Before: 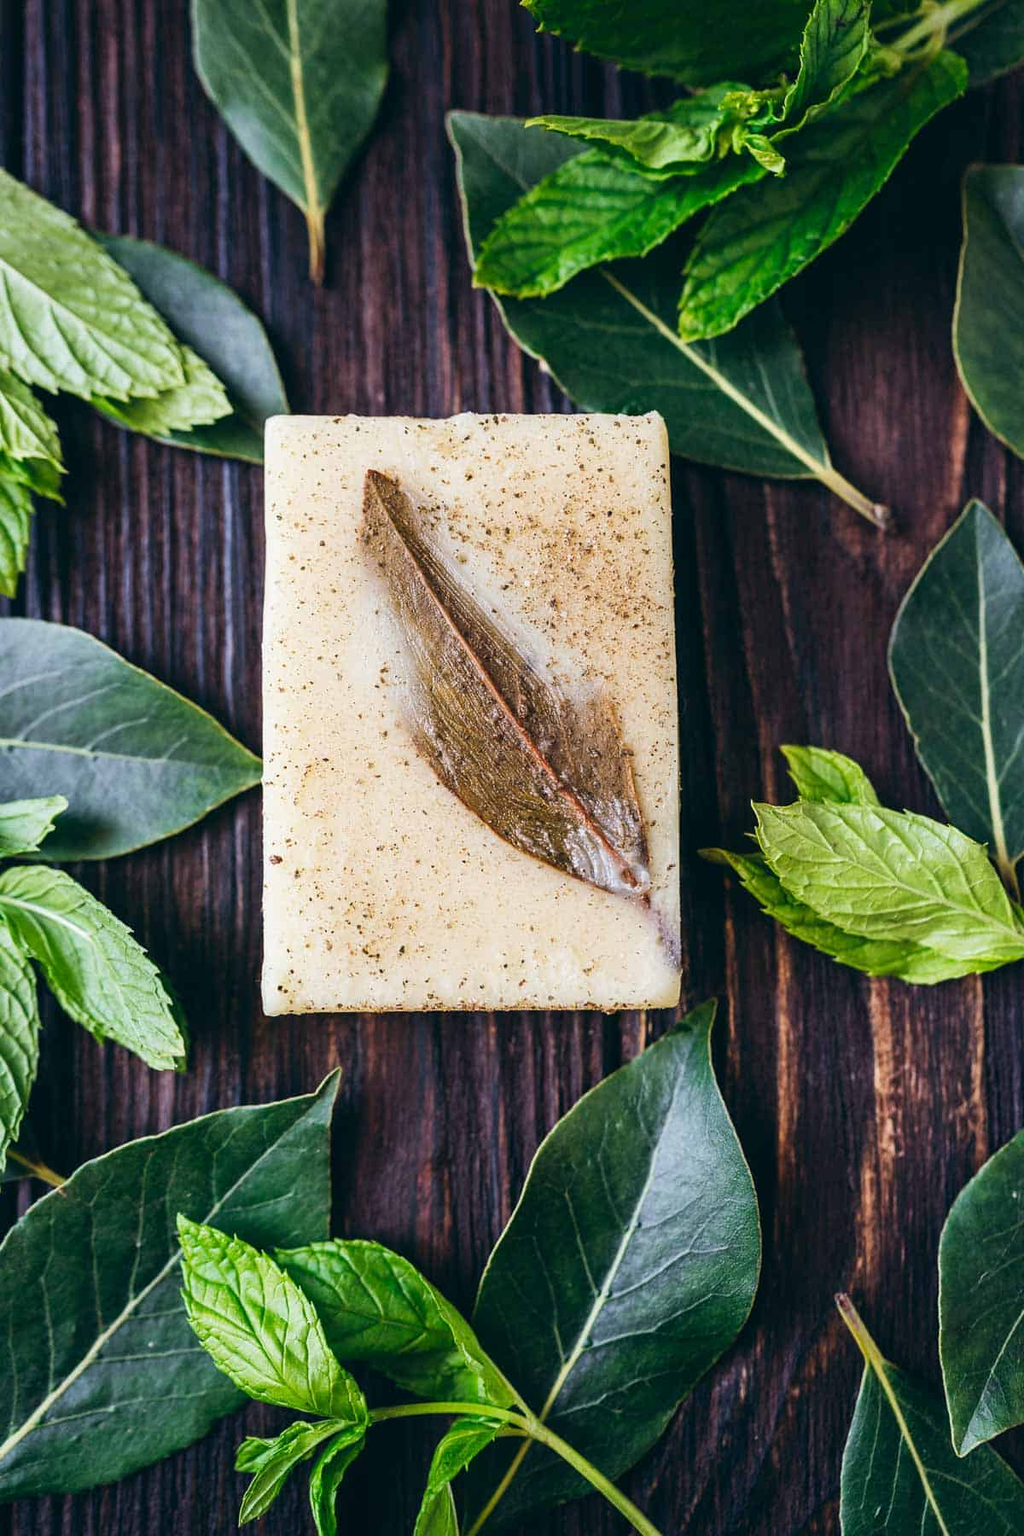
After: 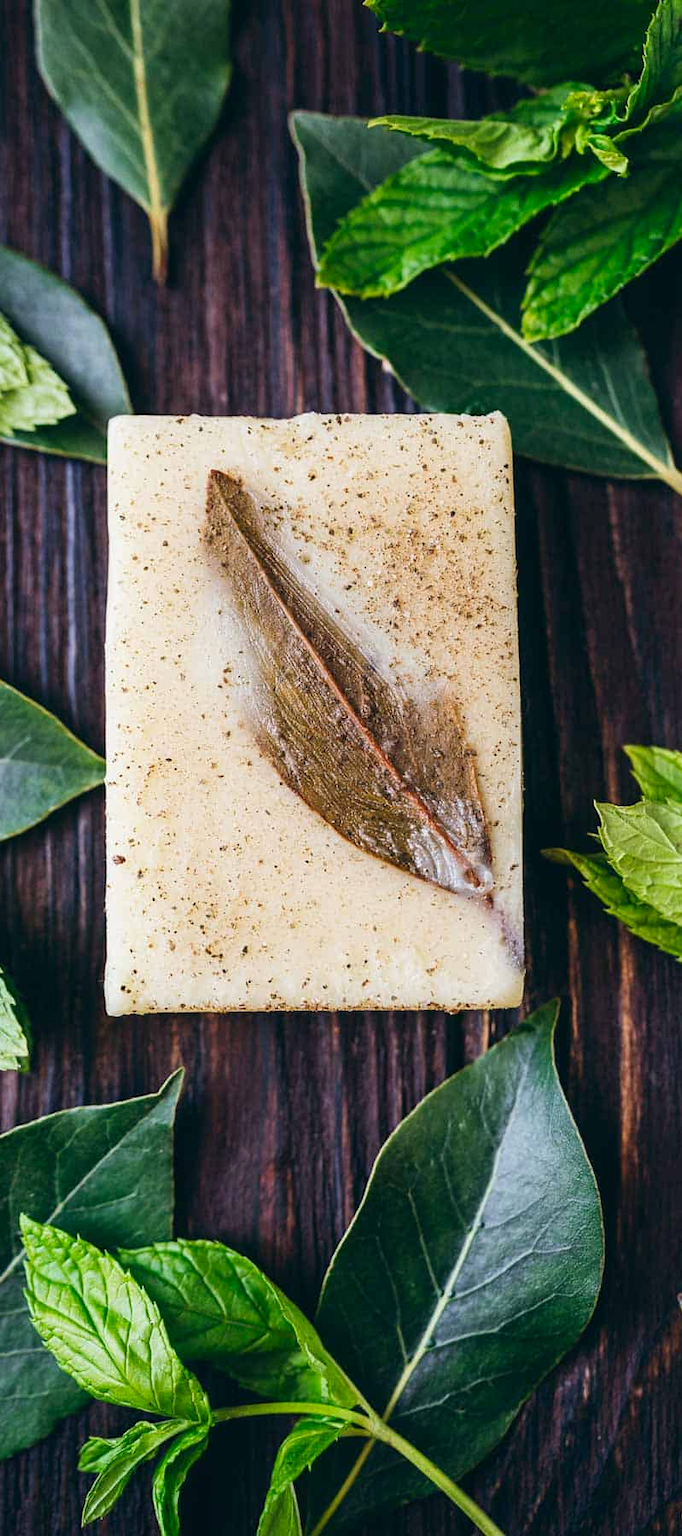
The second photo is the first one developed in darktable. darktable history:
contrast brightness saturation: contrast -0.011, brightness -0.014, saturation 0.029
crop and rotate: left 15.351%, right 17.921%
